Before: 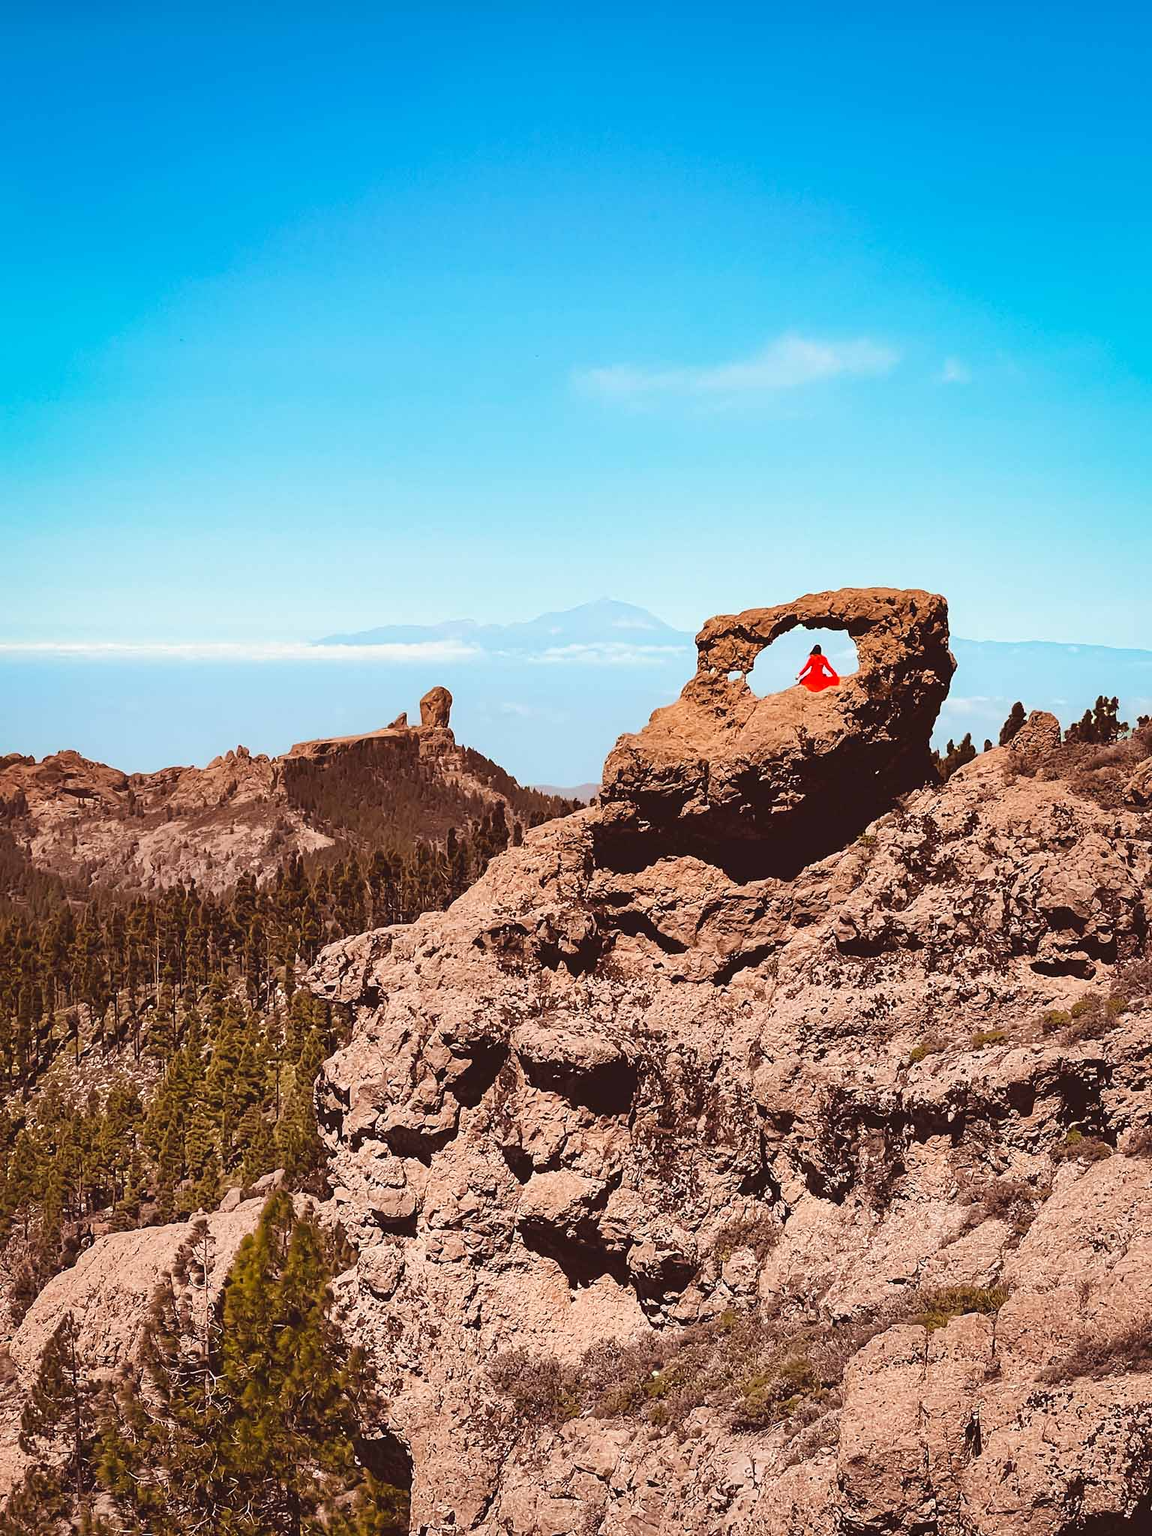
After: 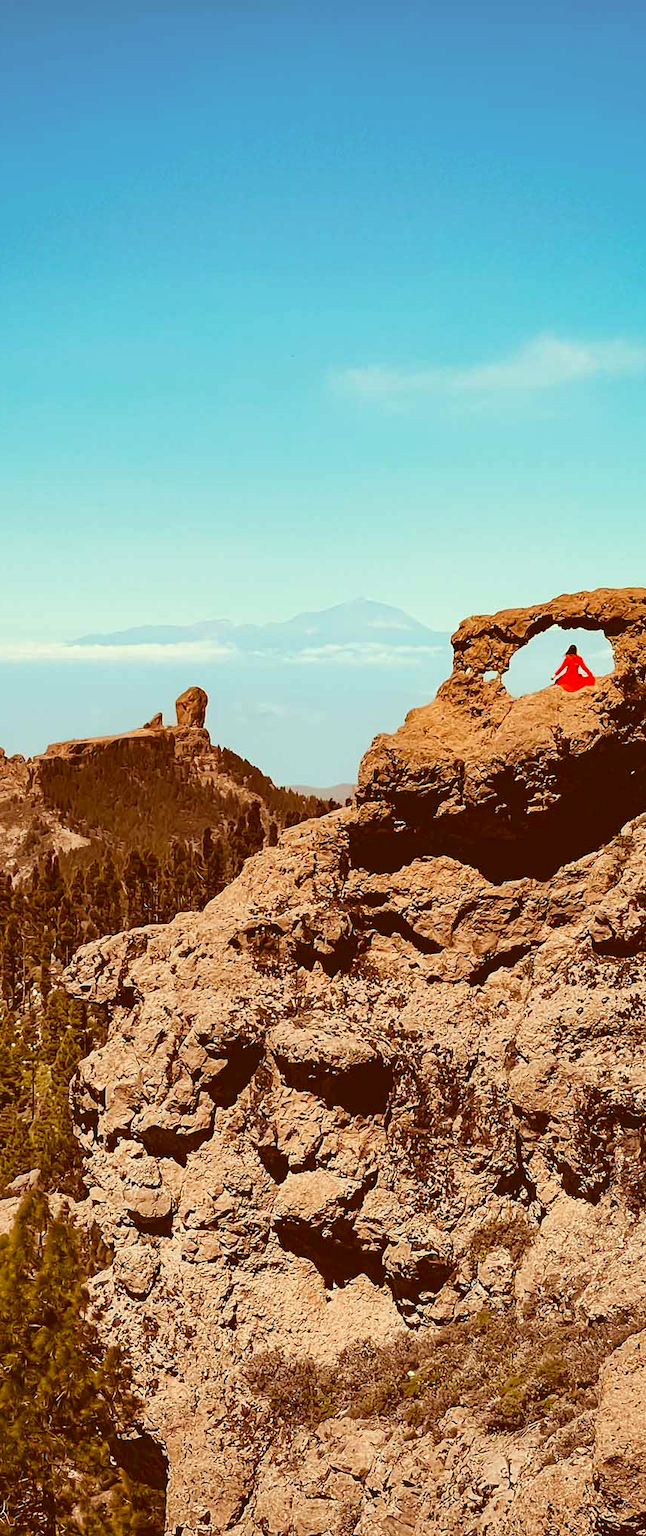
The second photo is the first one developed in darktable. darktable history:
crop: left 21.272%, right 22.581%
color correction: highlights a* -5.95, highlights b* 9.37, shadows a* 10.09, shadows b* 24.01
exposure: exposure -0.044 EV, compensate highlight preservation false
